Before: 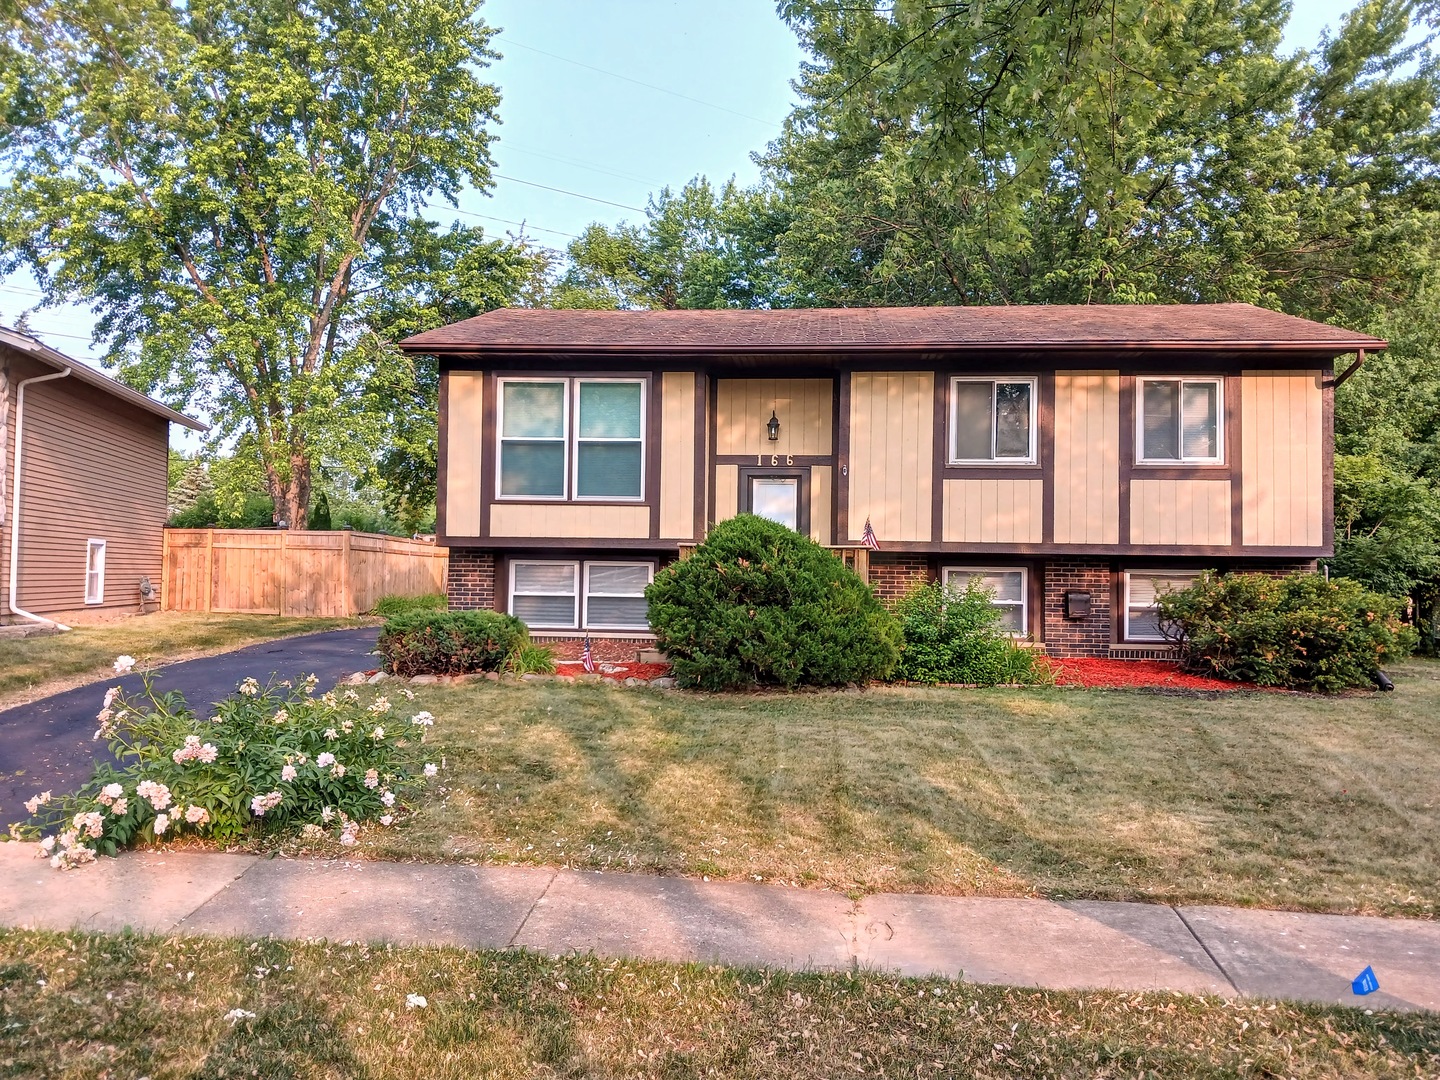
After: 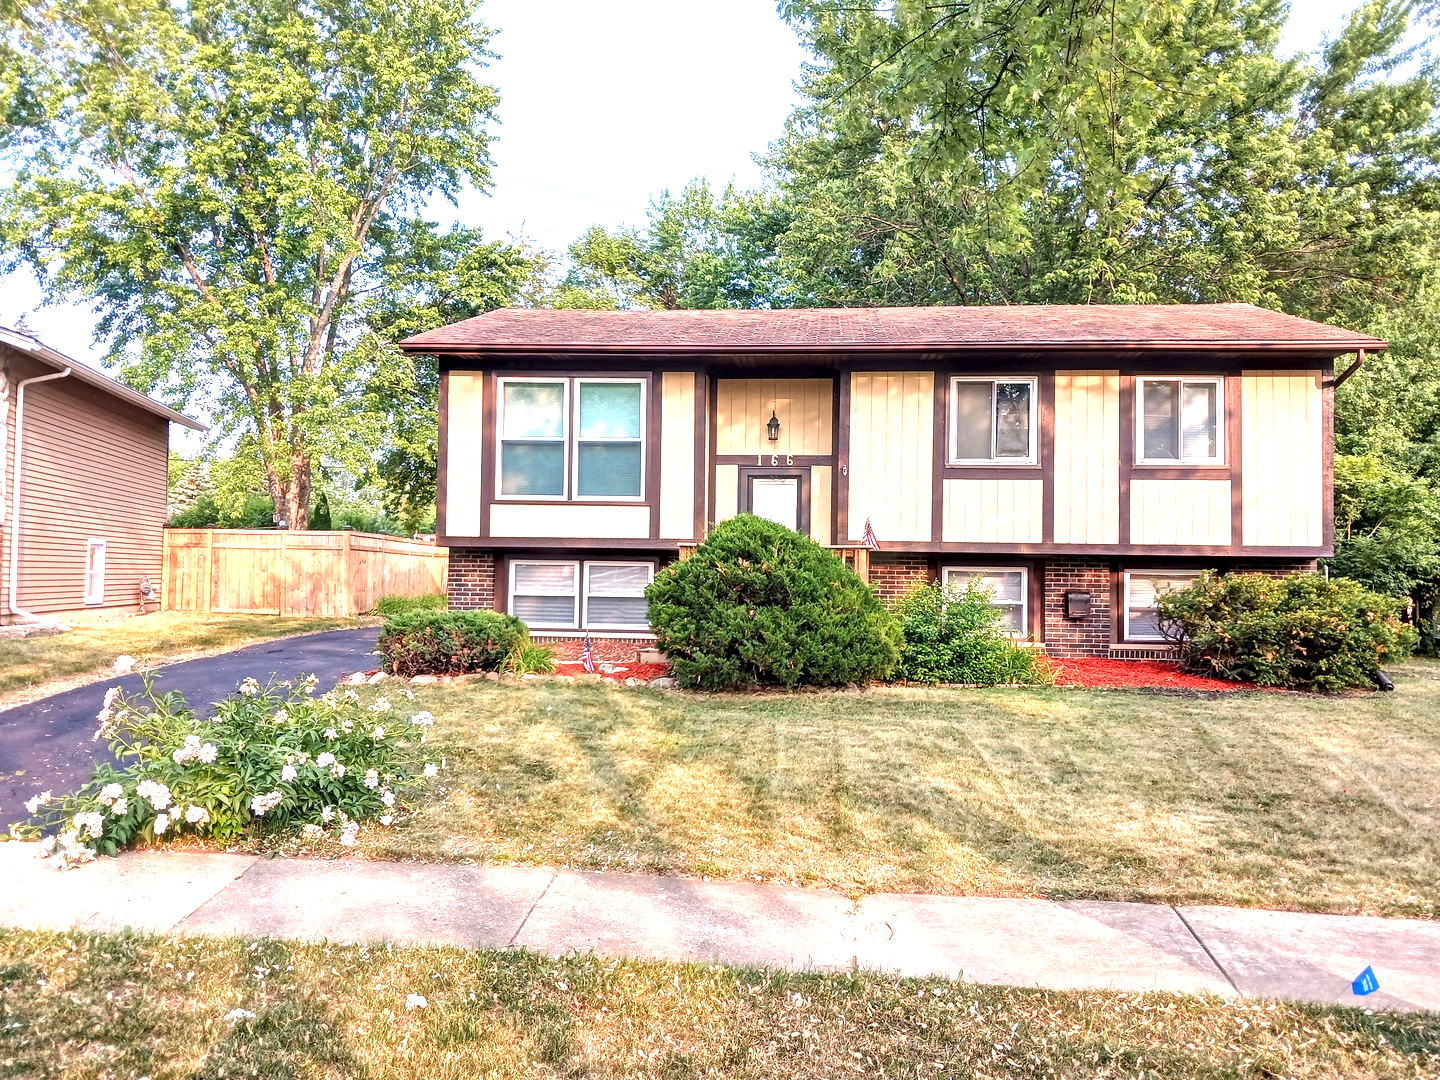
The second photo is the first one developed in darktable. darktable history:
exposure: black level correction 0, exposure 1.001 EV, compensate highlight preservation false
levels: mode automatic
local contrast: highlights 105%, shadows 103%, detail 120%, midtone range 0.2
